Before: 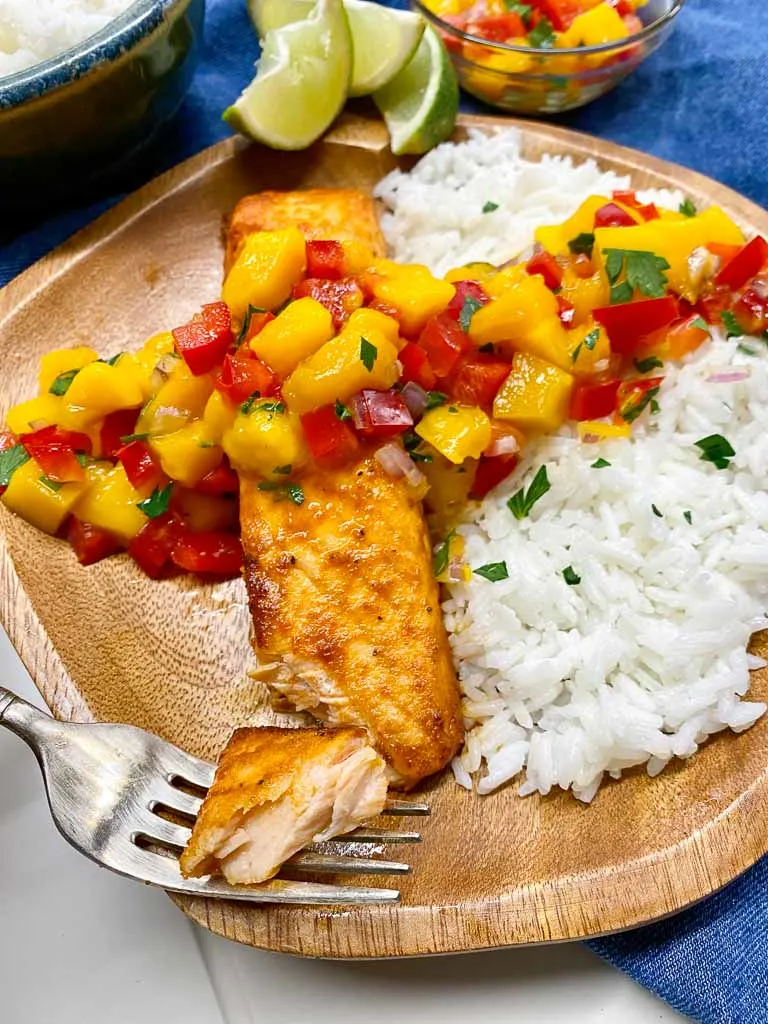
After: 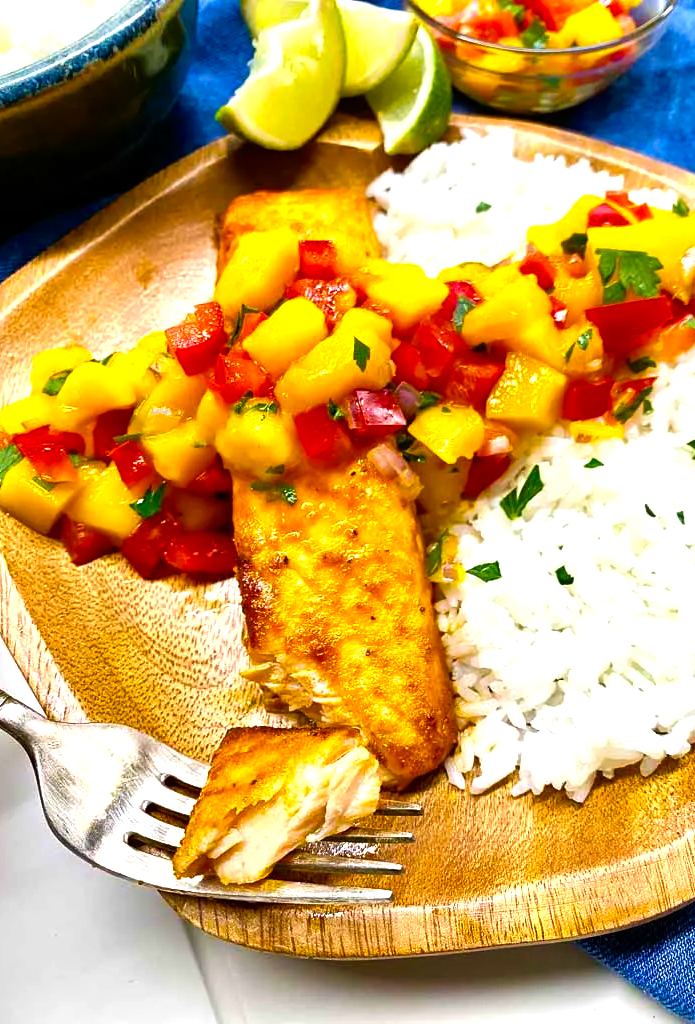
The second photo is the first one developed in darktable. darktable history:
crop and rotate: left 1.011%, right 8.453%
shadows and highlights: shadows 31.89, highlights -31.6, soften with gaussian
color balance rgb: perceptual saturation grading › global saturation 30.524%, global vibrance 20%
velvia: on, module defaults
tone equalizer: -8 EV -0.743 EV, -7 EV -0.684 EV, -6 EV -0.619 EV, -5 EV -0.396 EV, -3 EV 0.387 EV, -2 EV 0.6 EV, -1 EV 0.683 EV, +0 EV 0.72 EV
